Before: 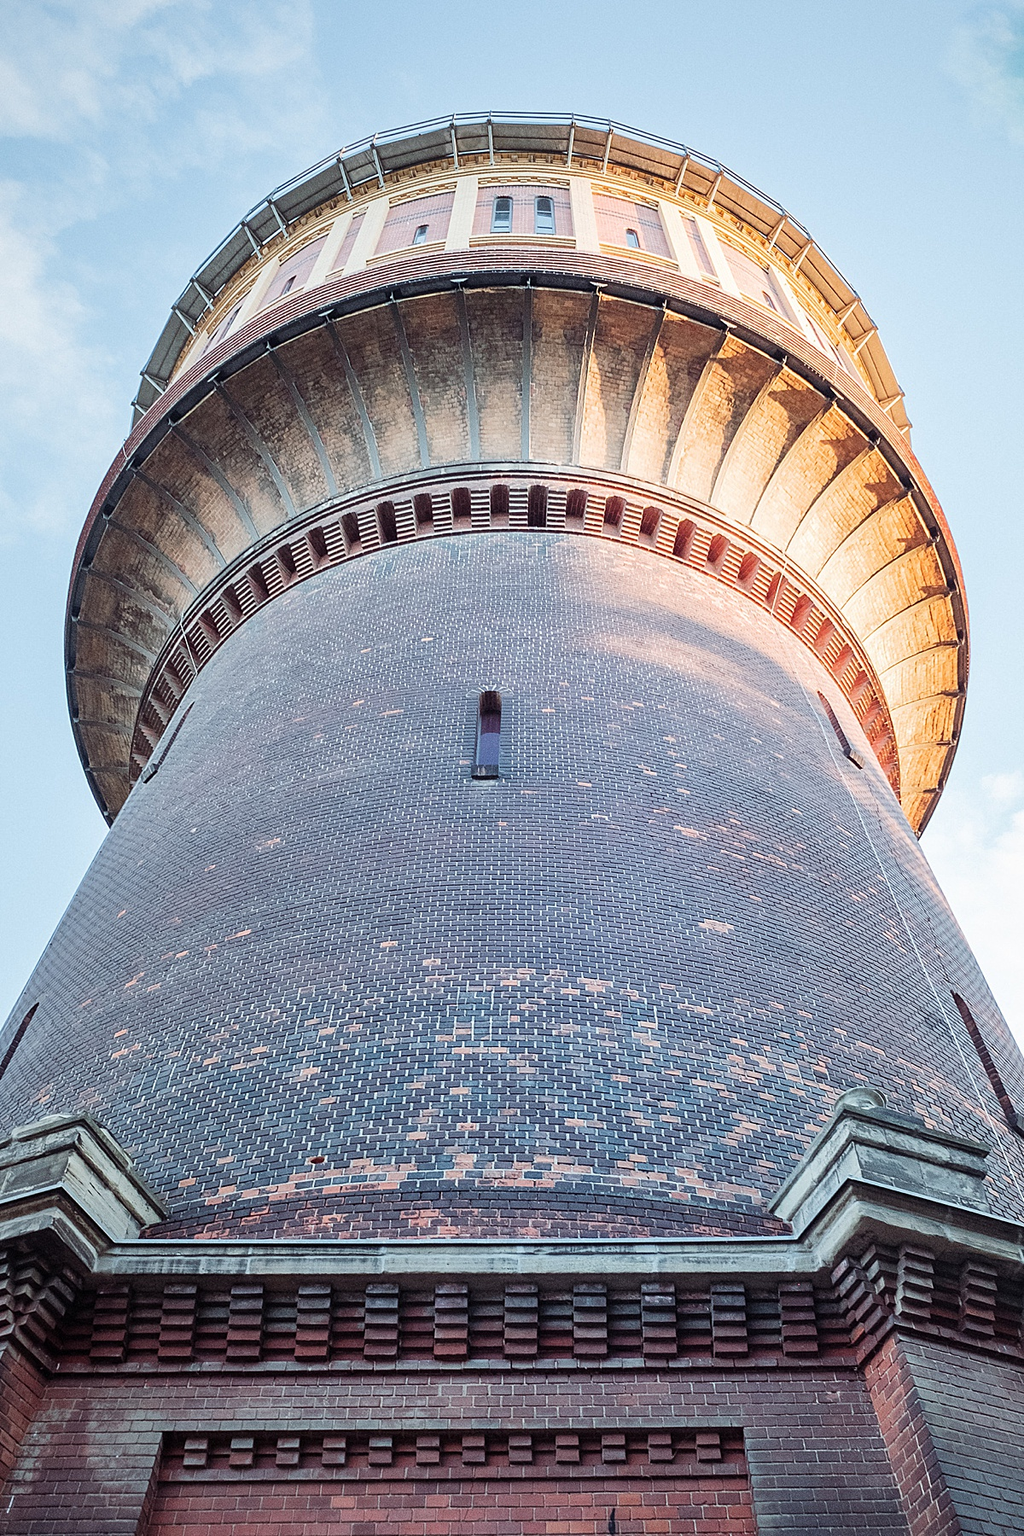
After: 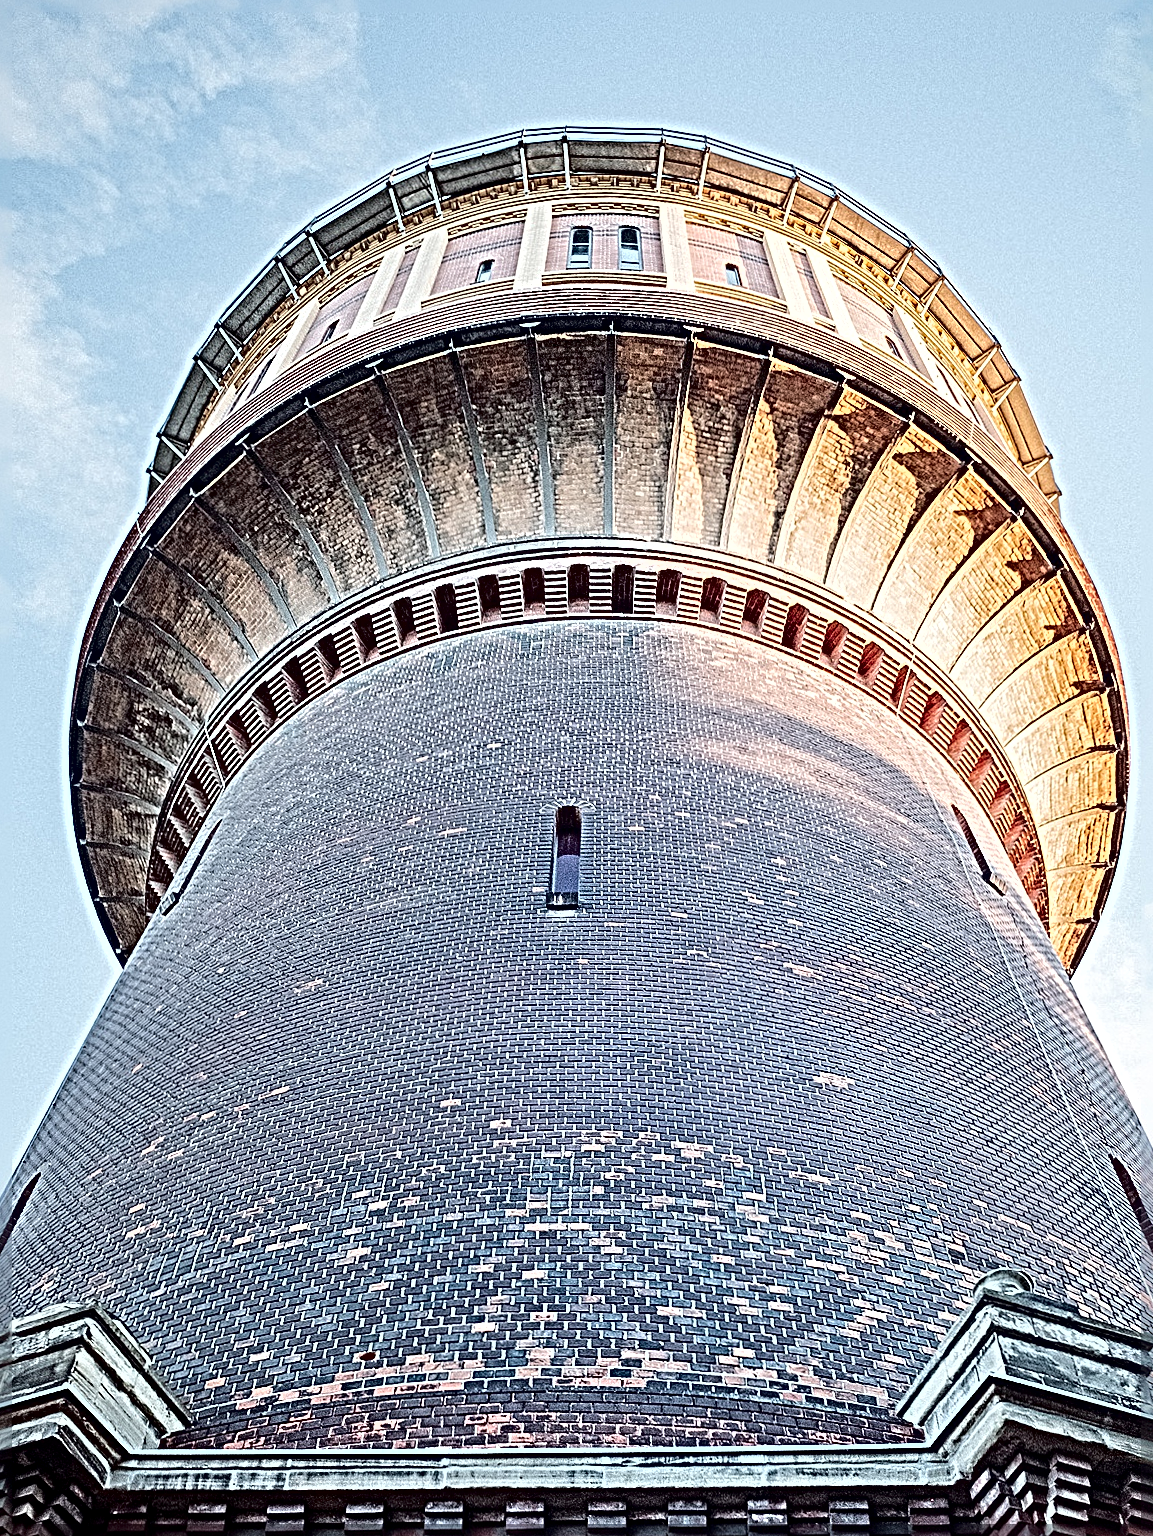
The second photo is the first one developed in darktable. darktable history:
local contrast: highlights 100%, shadows 100%, detail 120%, midtone range 0.2
crop and rotate: angle 0.2°, left 0.275%, right 3.127%, bottom 14.18%
sharpen: radius 6.3, amount 1.8, threshold 0
fill light: exposure -2 EV, width 8.6
